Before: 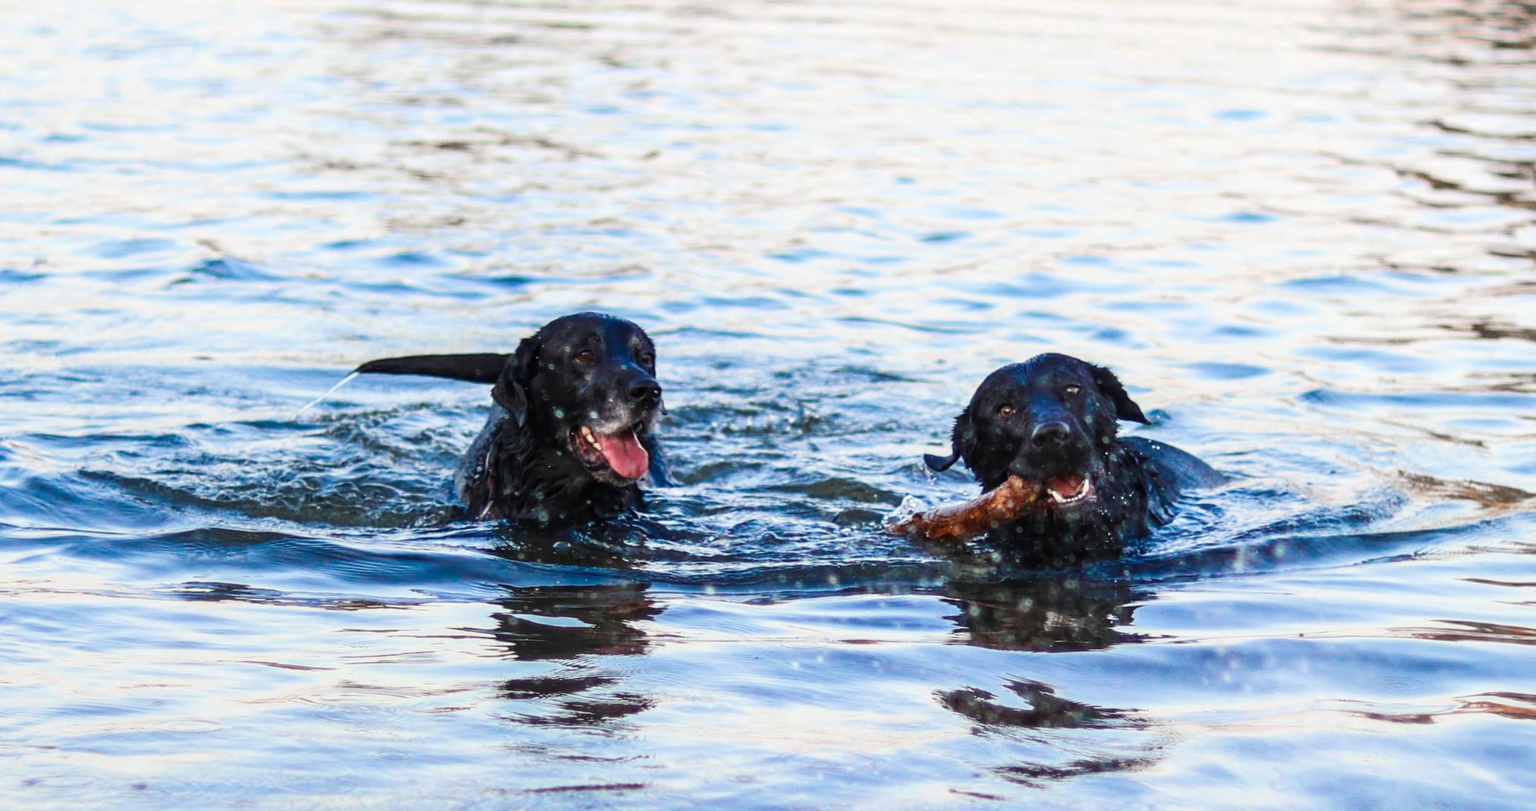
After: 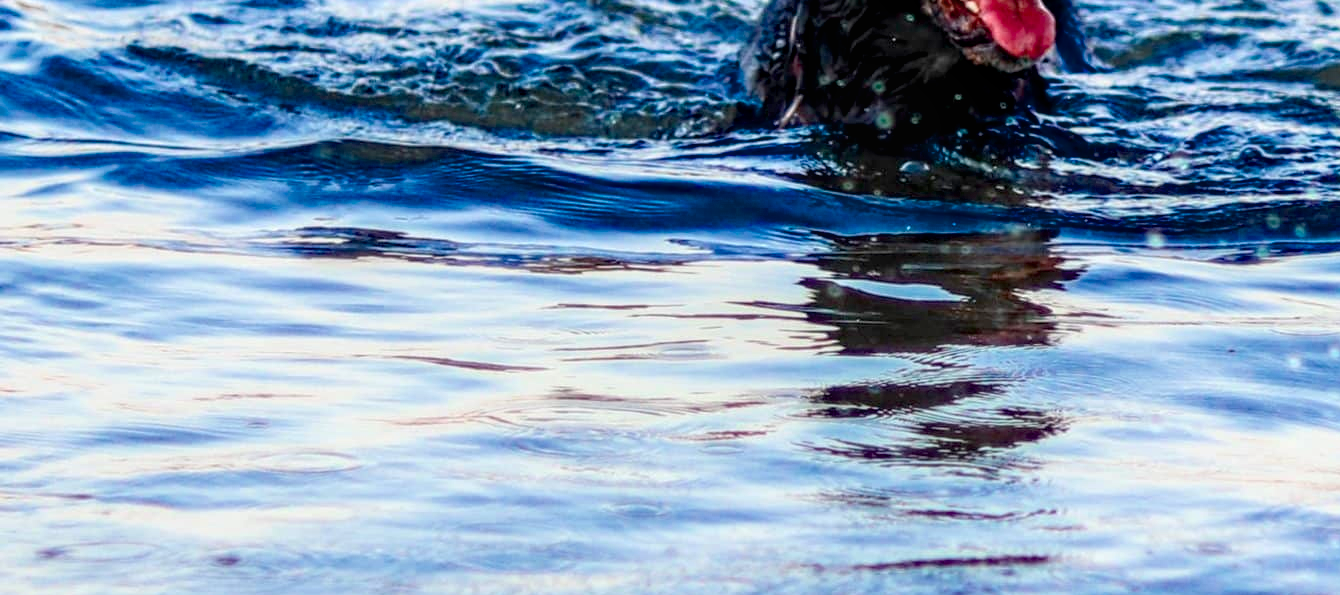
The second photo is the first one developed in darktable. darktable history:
exposure: black level correction 0.007, compensate highlight preservation false
crop and rotate: top 54.687%, right 46.362%, bottom 0.173%
color balance rgb: perceptual saturation grading › global saturation 29.775%, global vibrance -1.187%, saturation formula JzAzBz (2021)
local contrast: on, module defaults
